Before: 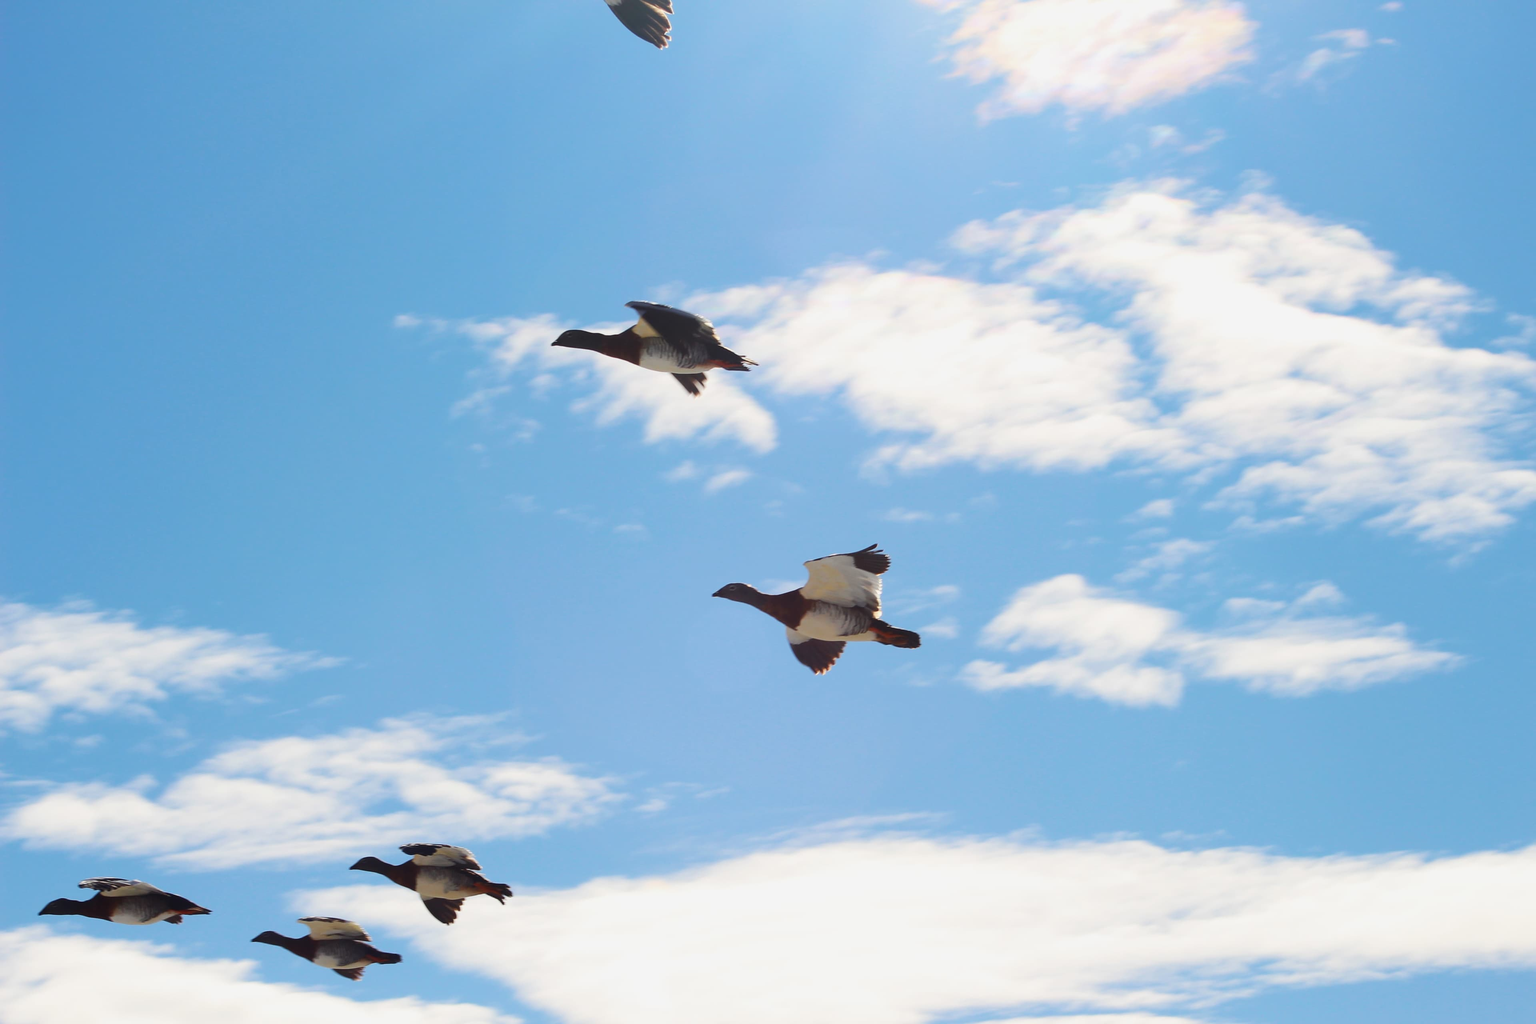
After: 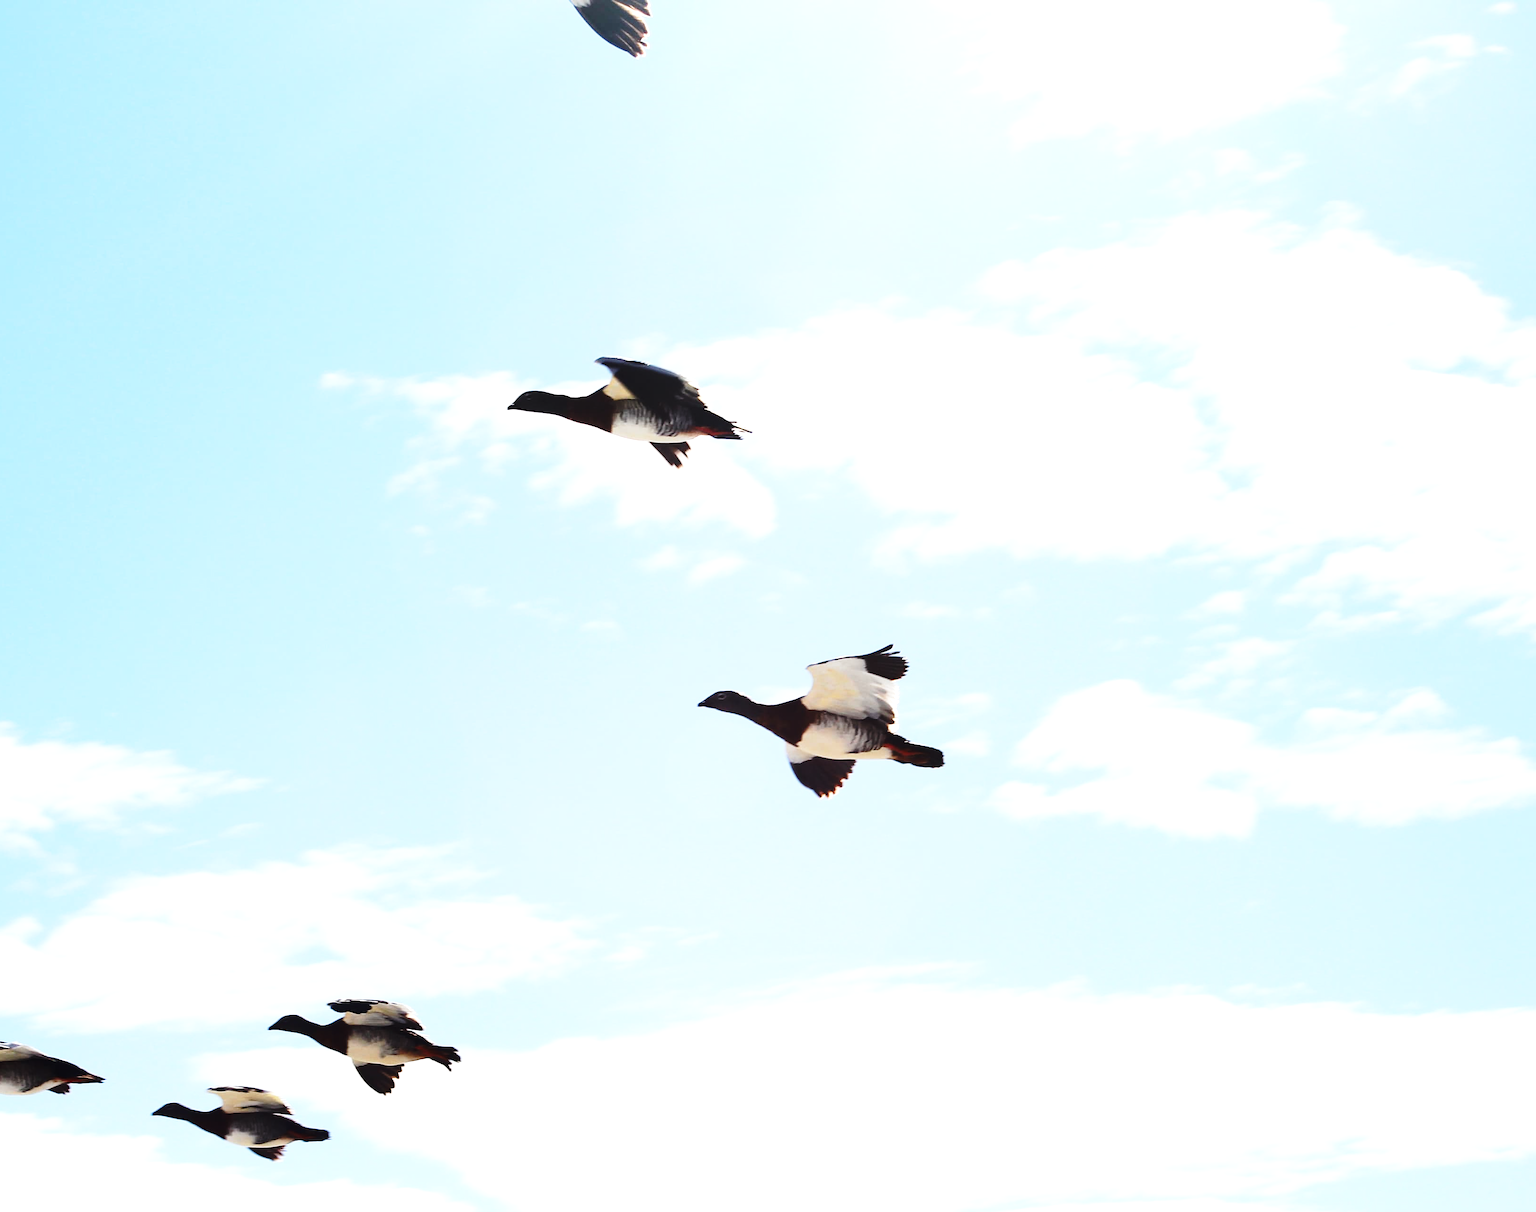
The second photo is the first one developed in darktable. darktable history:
crop: left 8.027%, right 7.514%
tone equalizer: -8 EV -1.1 EV, -7 EV -0.987 EV, -6 EV -0.896 EV, -5 EV -0.604 EV, -3 EV 0.551 EV, -2 EV 0.856 EV, -1 EV 1.01 EV, +0 EV 1.08 EV, edges refinement/feathering 500, mask exposure compensation -1.57 EV, preserve details no
sharpen: amount 0.202
base curve: curves: ch0 [(0, 0) (0.028, 0.03) (0.121, 0.232) (0.46, 0.748) (0.859, 0.968) (1, 1)], preserve colors none
